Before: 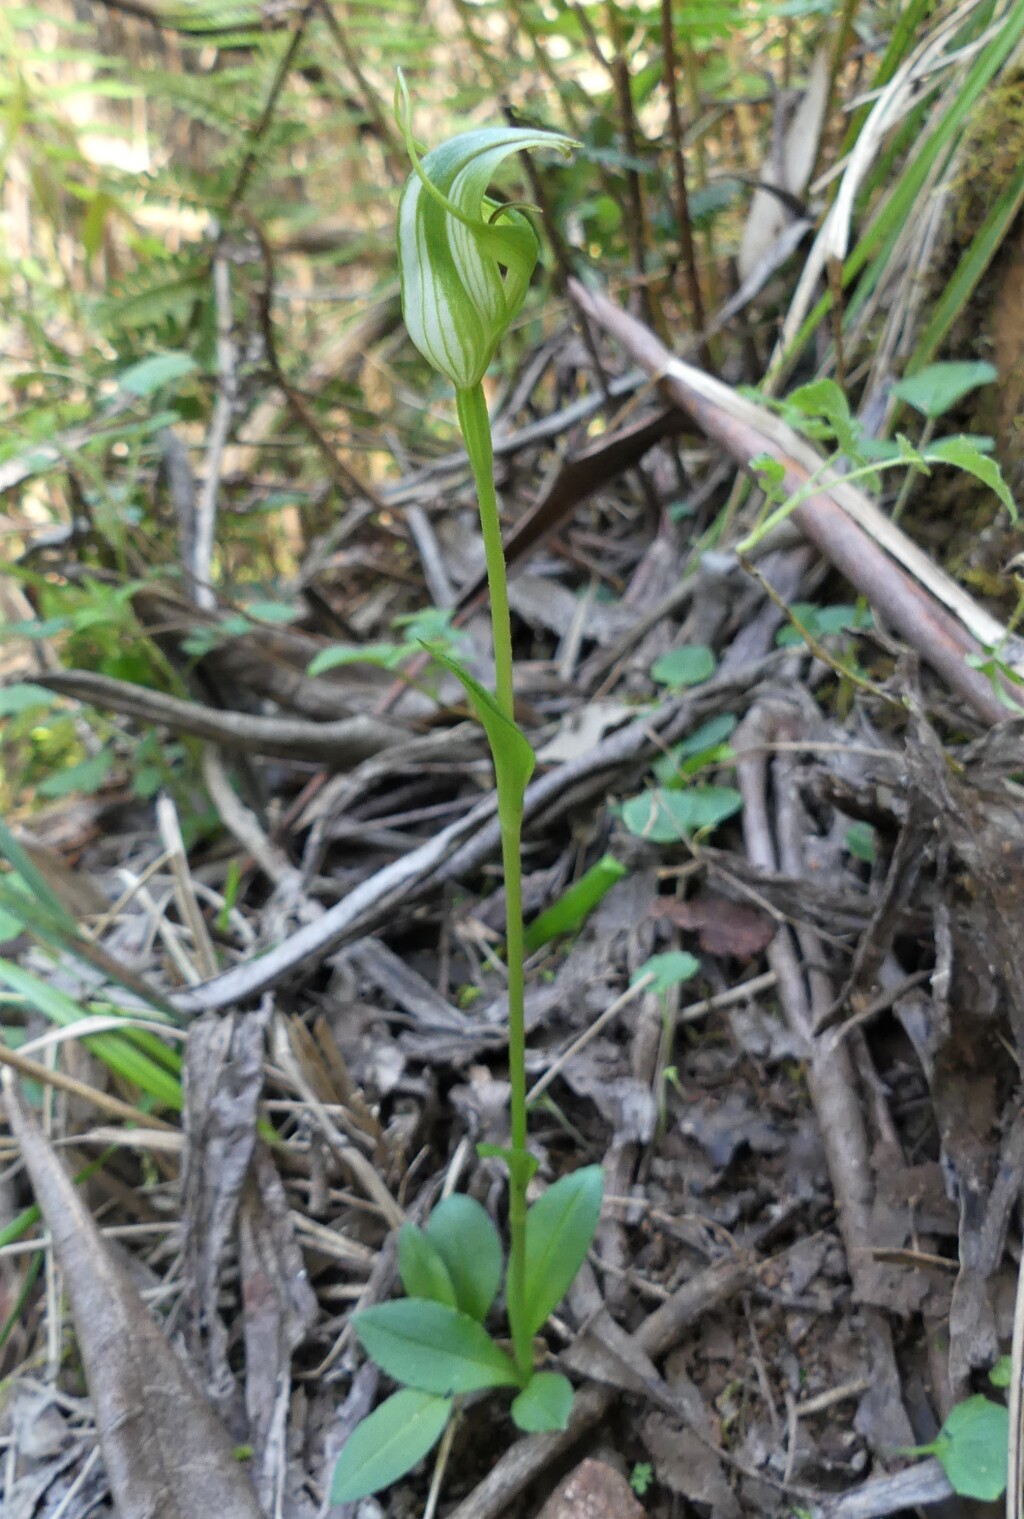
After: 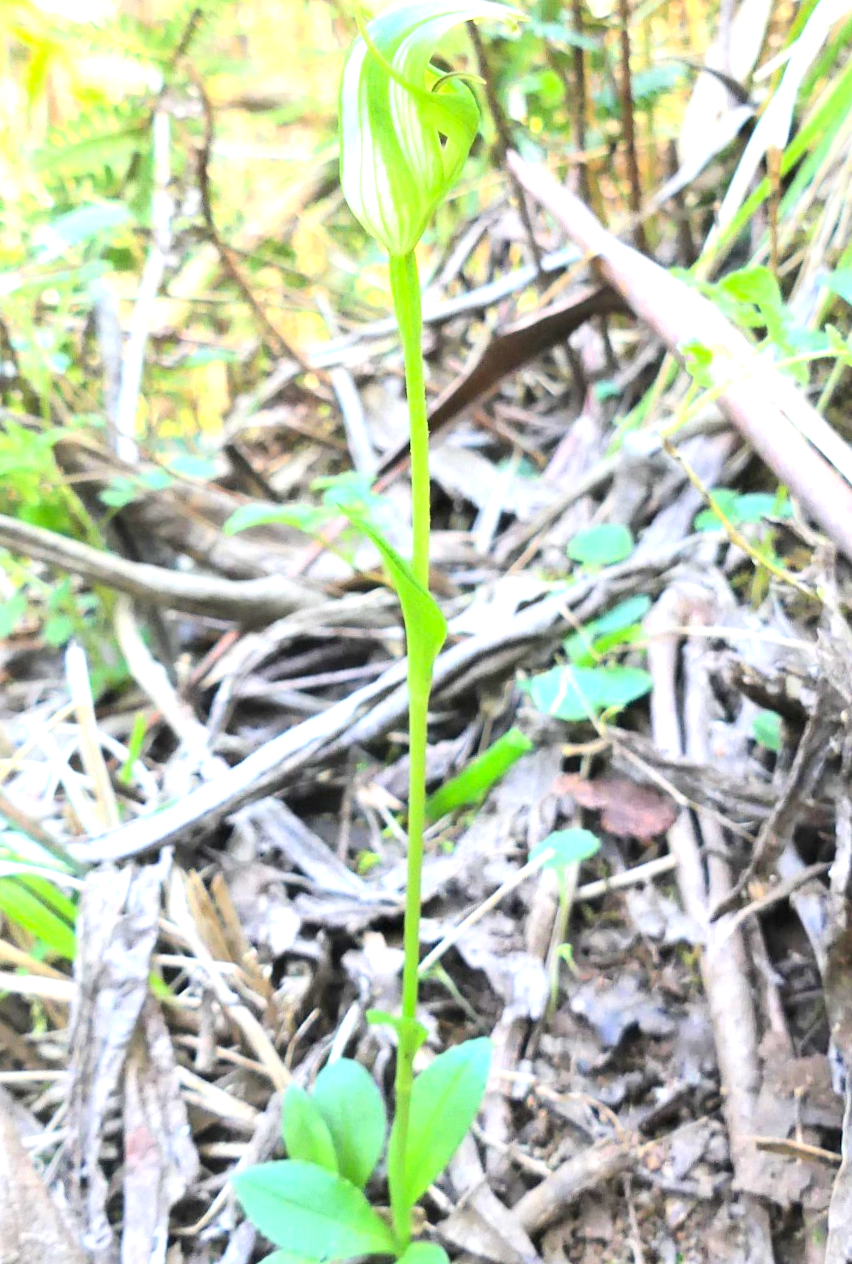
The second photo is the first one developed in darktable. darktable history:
exposure: black level correction 0, exposure 1.675 EV, compensate exposure bias true, compensate highlight preservation false
contrast brightness saturation: contrast 0.2, brightness 0.16, saturation 0.22
crop and rotate: angle -3.27°, left 5.211%, top 5.211%, right 4.607%, bottom 4.607%
